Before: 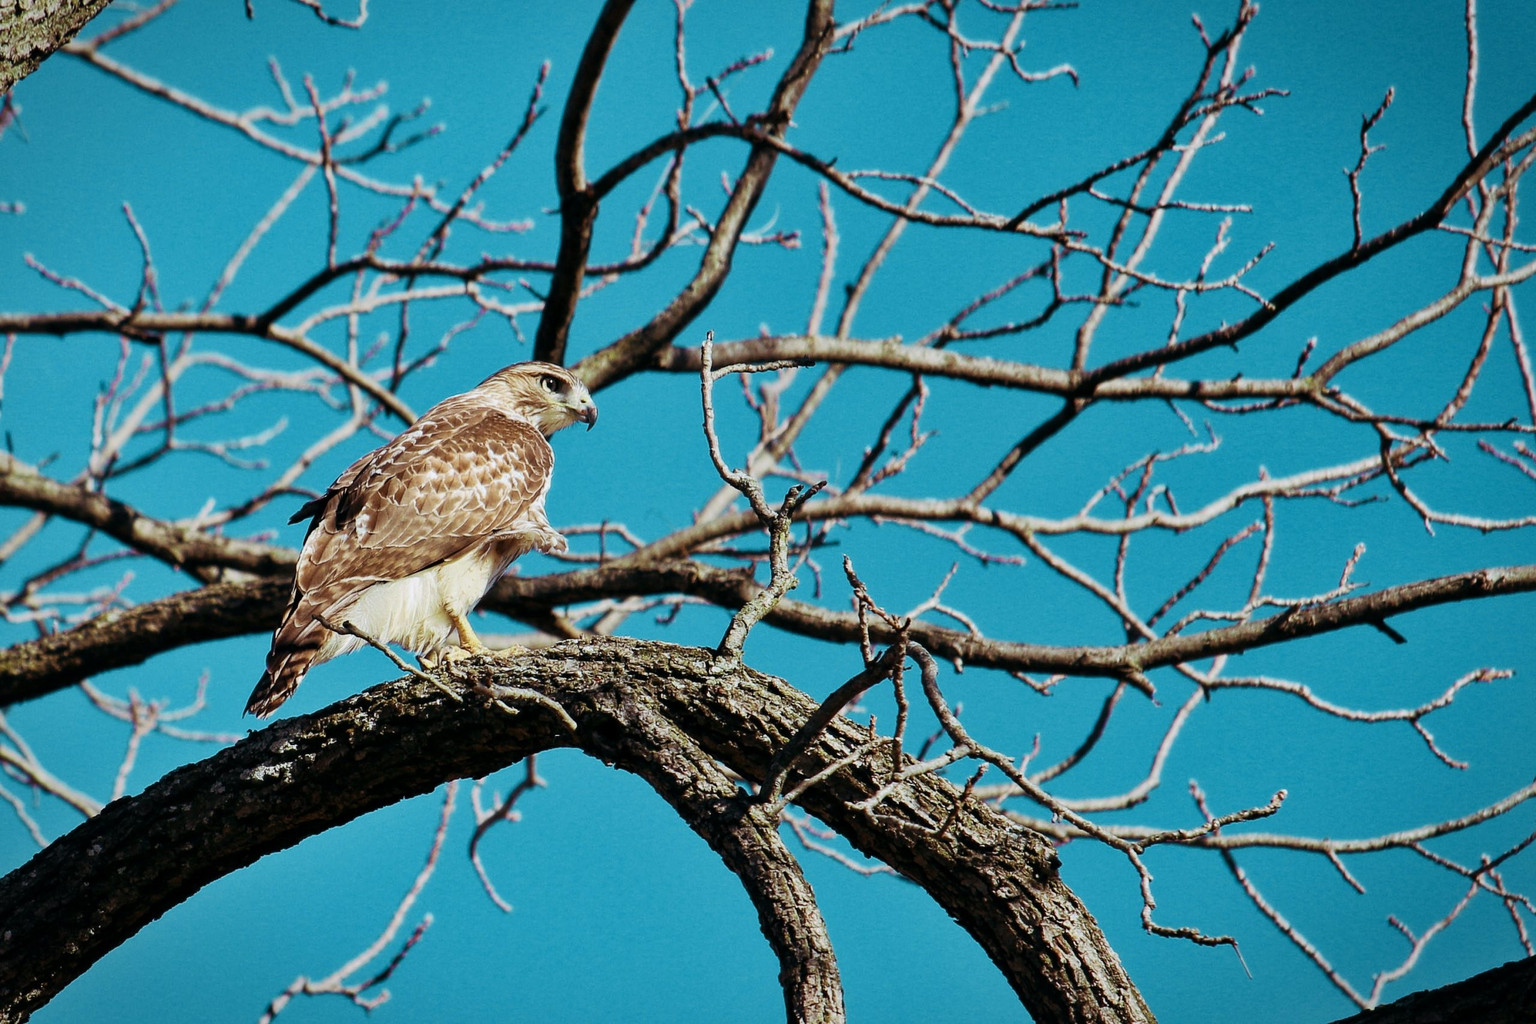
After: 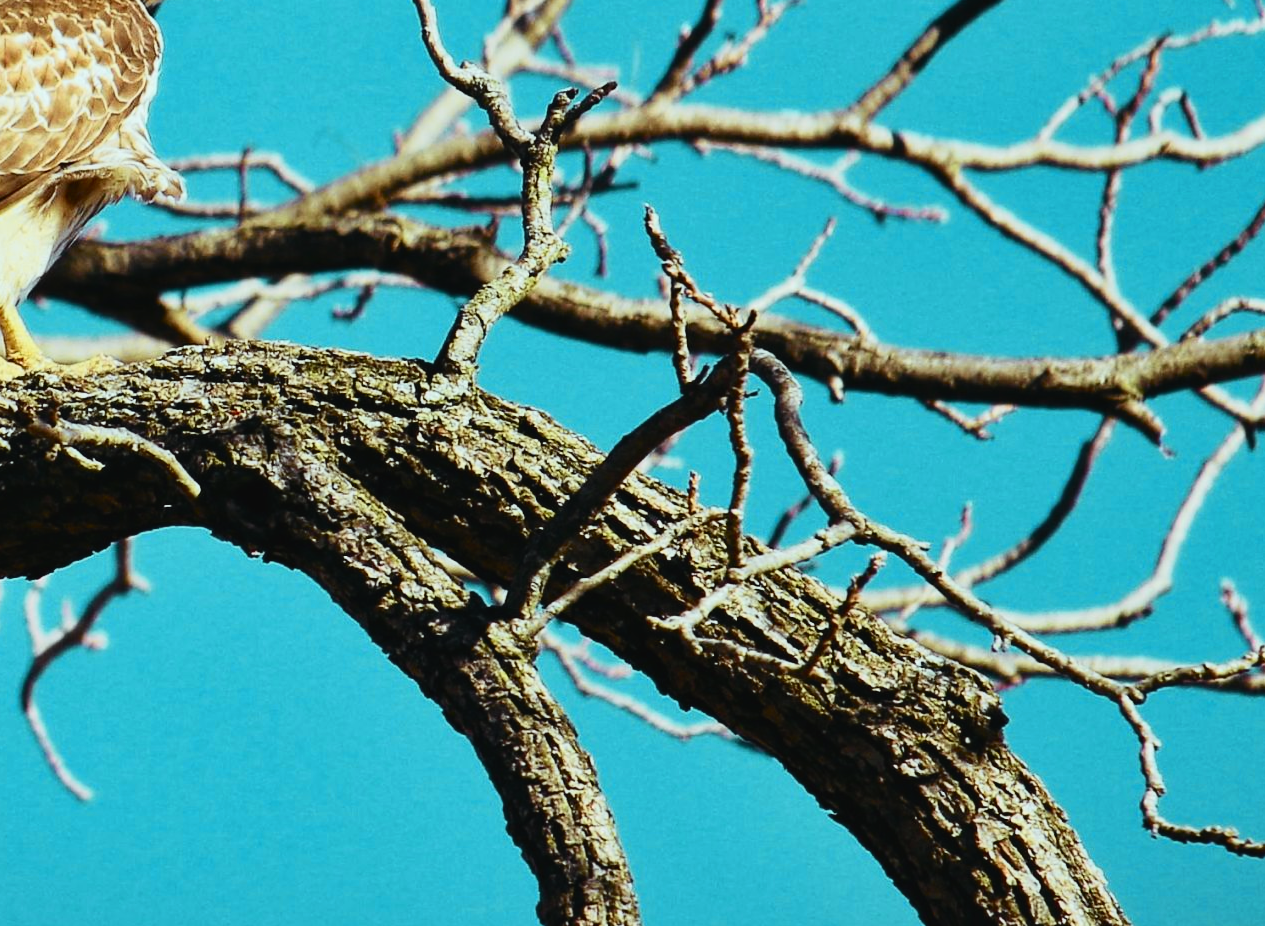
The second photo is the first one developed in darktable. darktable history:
color correction: highlights a* -6.58, highlights b* 0.689
exposure: compensate highlight preservation false
tone curve: curves: ch0 [(0, 0.028) (0.037, 0.05) (0.123, 0.114) (0.19, 0.176) (0.269, 0.27) (0.48, 0.57) (0.595, 0.695) (0.718, 0.823) (0.855, 0.913) (1, 0.982)]; ch1 [(0, 0) (0.243, 0.245) (0.422, 0.415) (0.493, 0.495) (0.508, 0.506) (0.536, 0.538) (0.569, 0.58) (0.611, 0.644) (0.769, 0.807) (1, 1)]; ch2 [(0, 0) (0.249, 0.216) (0.349, 0.321) (0.424, 0.442) (0.476, 0.483) (0.498, 0.499) (0.517, 0.519) (0.532, 0.547) (0.569, 0.608) (0.614, 0.661) (0.706, 0.75) (0.808, 0.809) (0.991, 0.968)], color space Lab, independent channels, preserve colors none
crop: left 29.735%, top 42.233%, right 20.838%, bottom 3.461%
